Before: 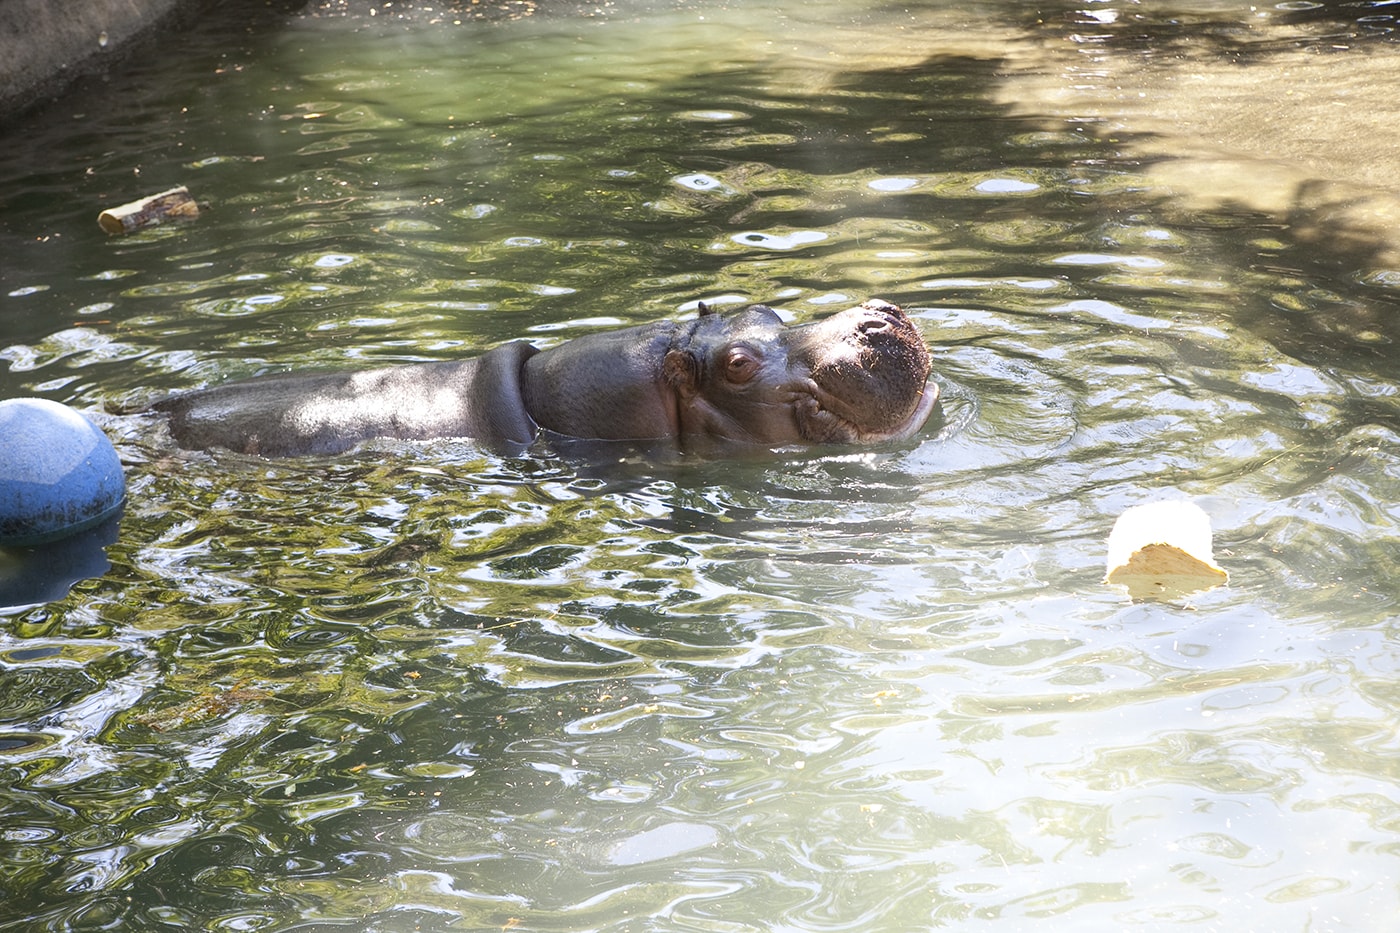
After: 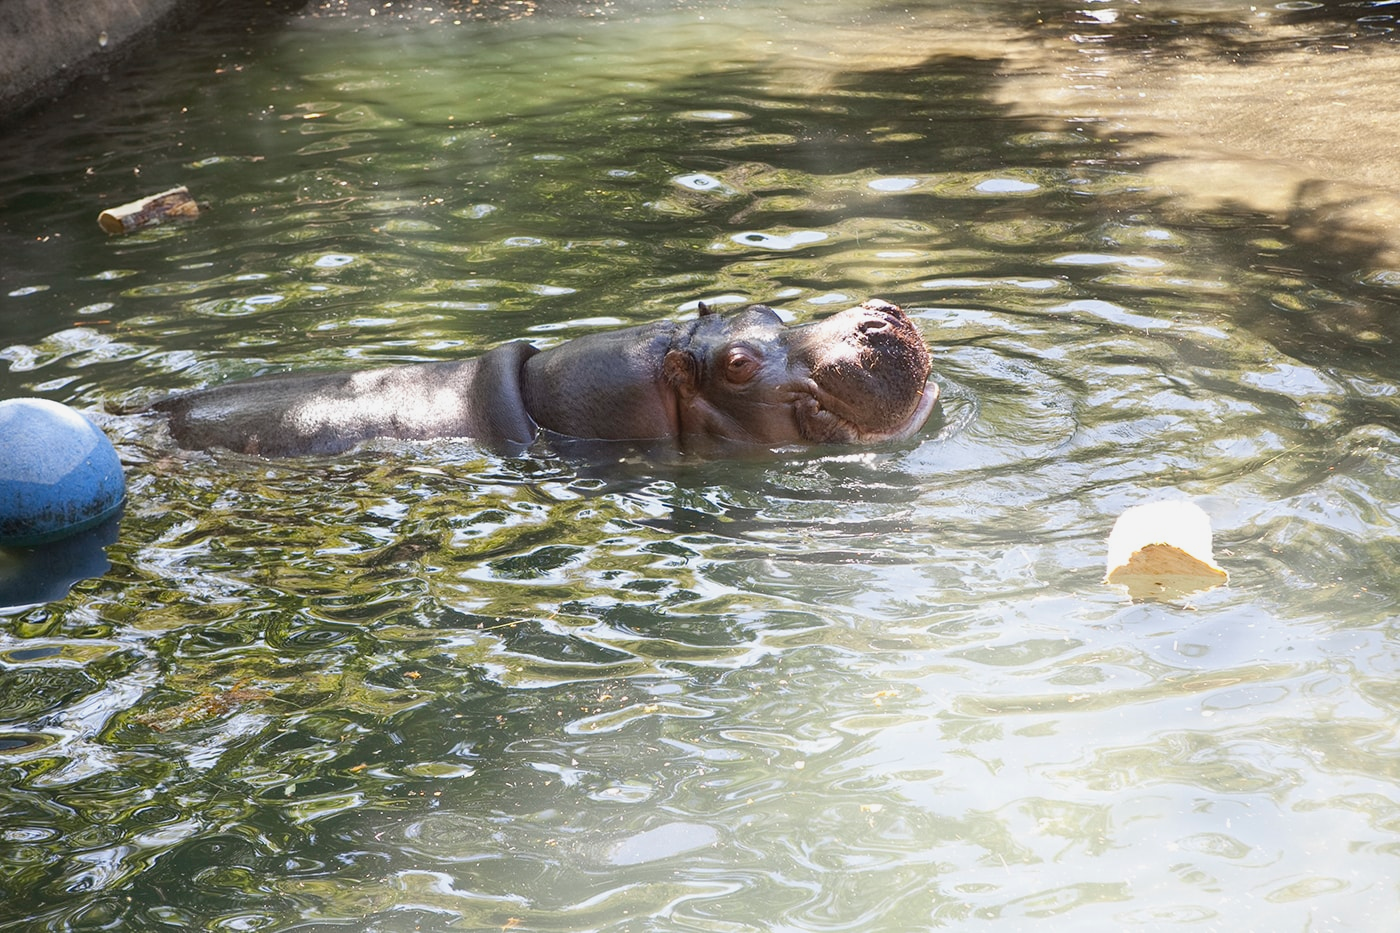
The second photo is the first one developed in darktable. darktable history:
contrast brightness saturation: contrast -0.07, brightness -0.036, saturation -0.11
